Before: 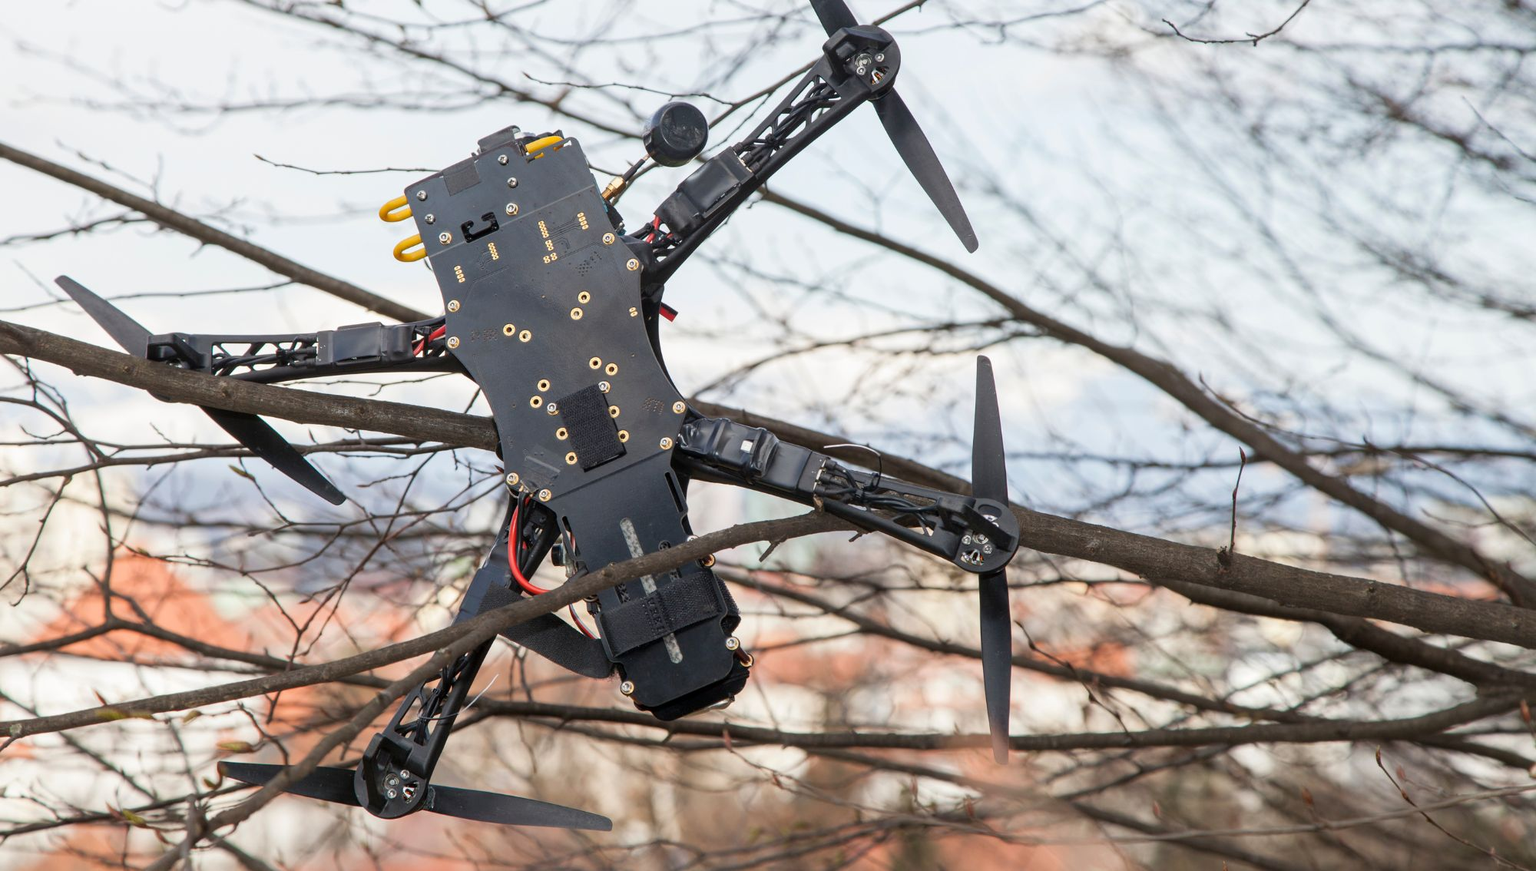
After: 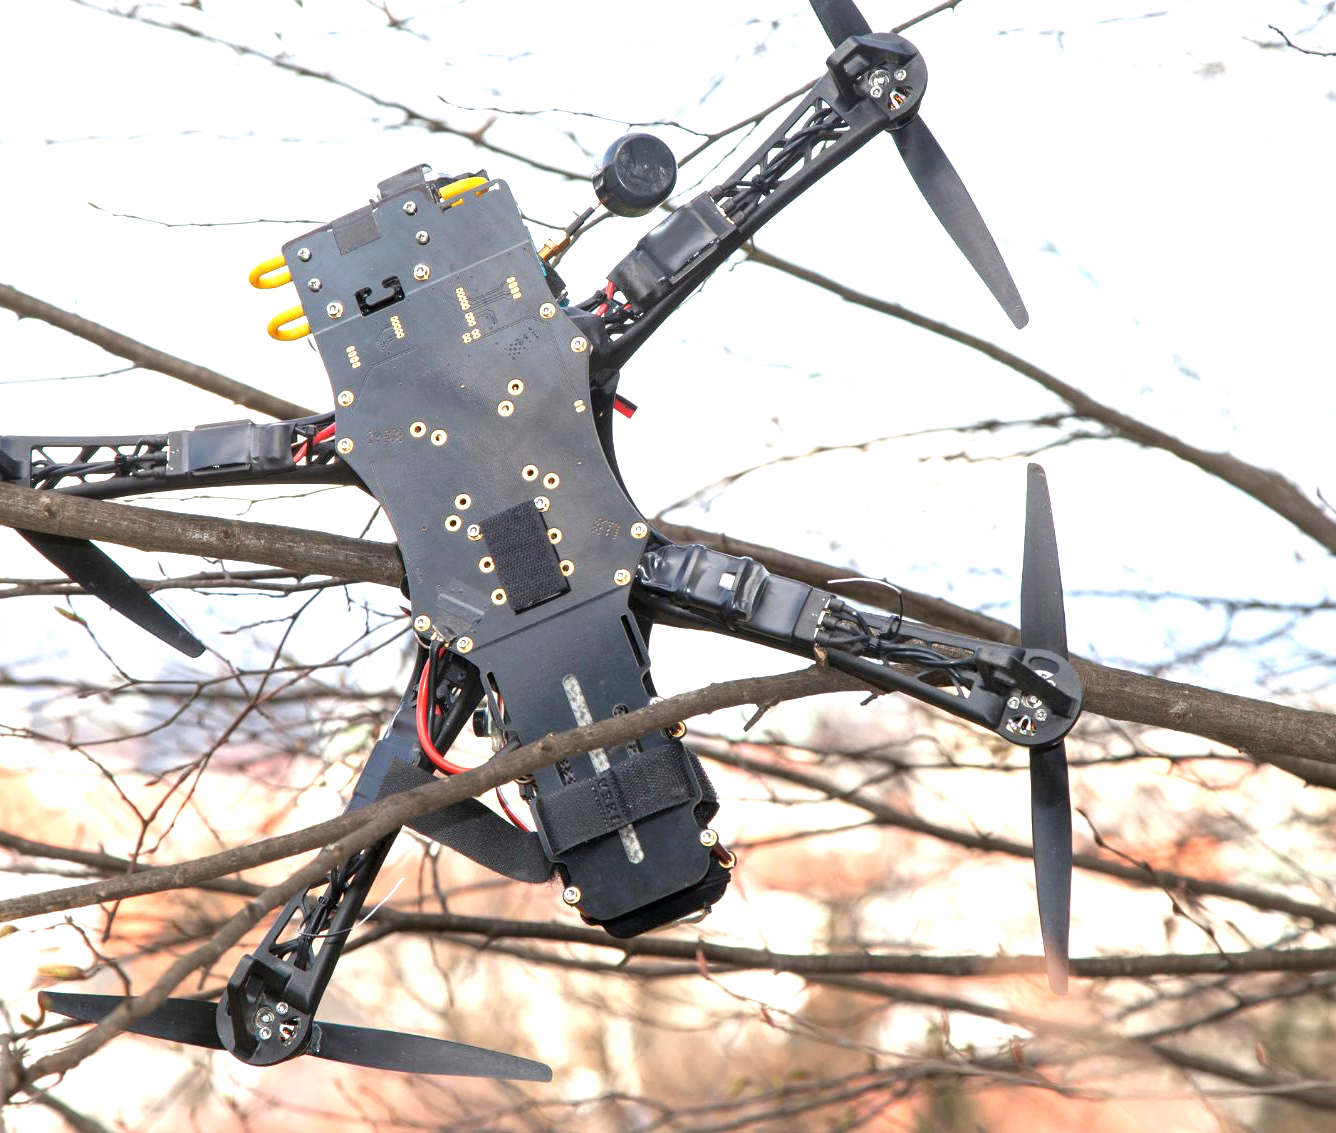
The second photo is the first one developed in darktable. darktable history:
exposure: black level correction 0, exposure 1.105 EV, compensate highlight preservation false
crop and rotate: left 12.286%, right 20.888%
color calibration: illuminant same as pipeline (D50), adaptation XYZ, x 0.347, y 0.359, temperature 5020.43 K
